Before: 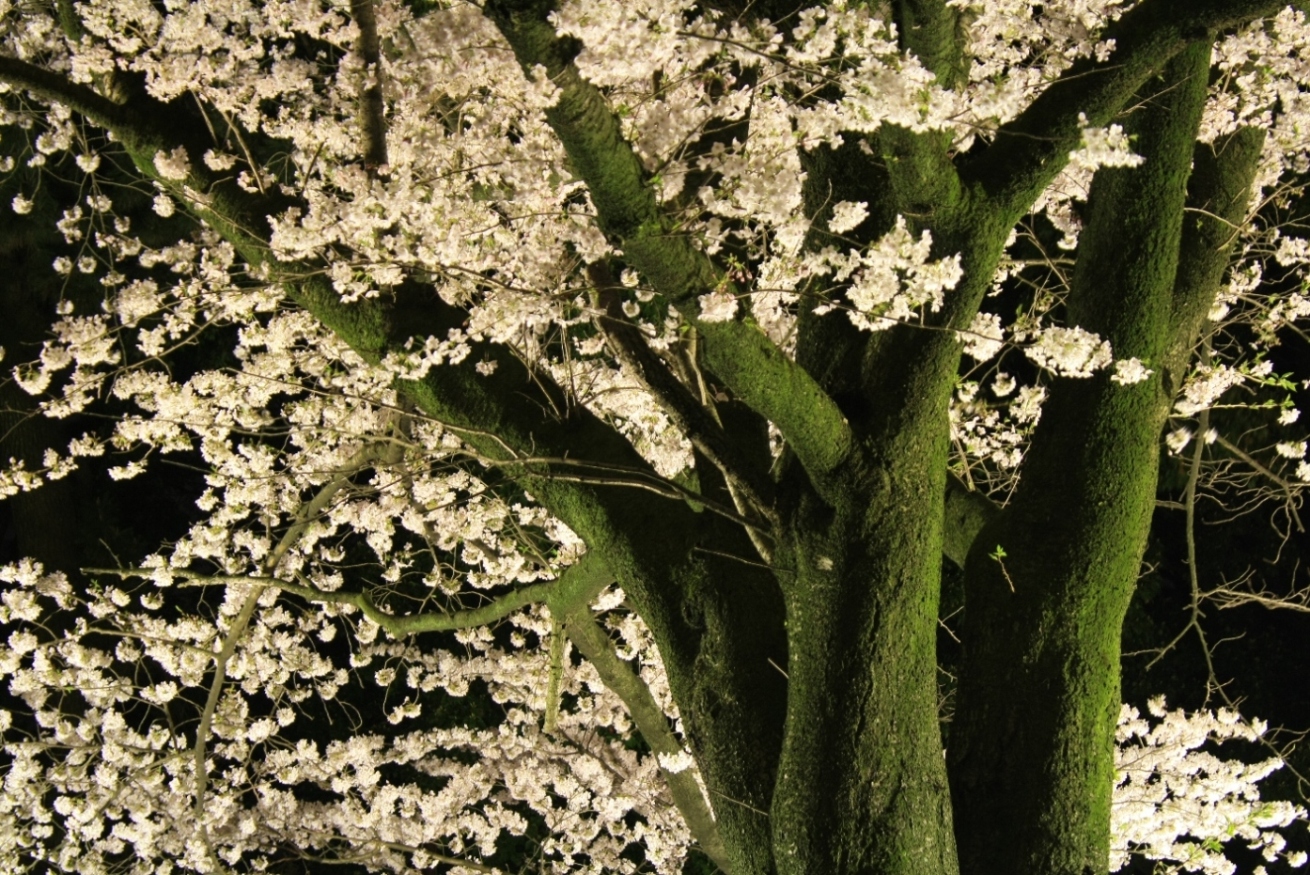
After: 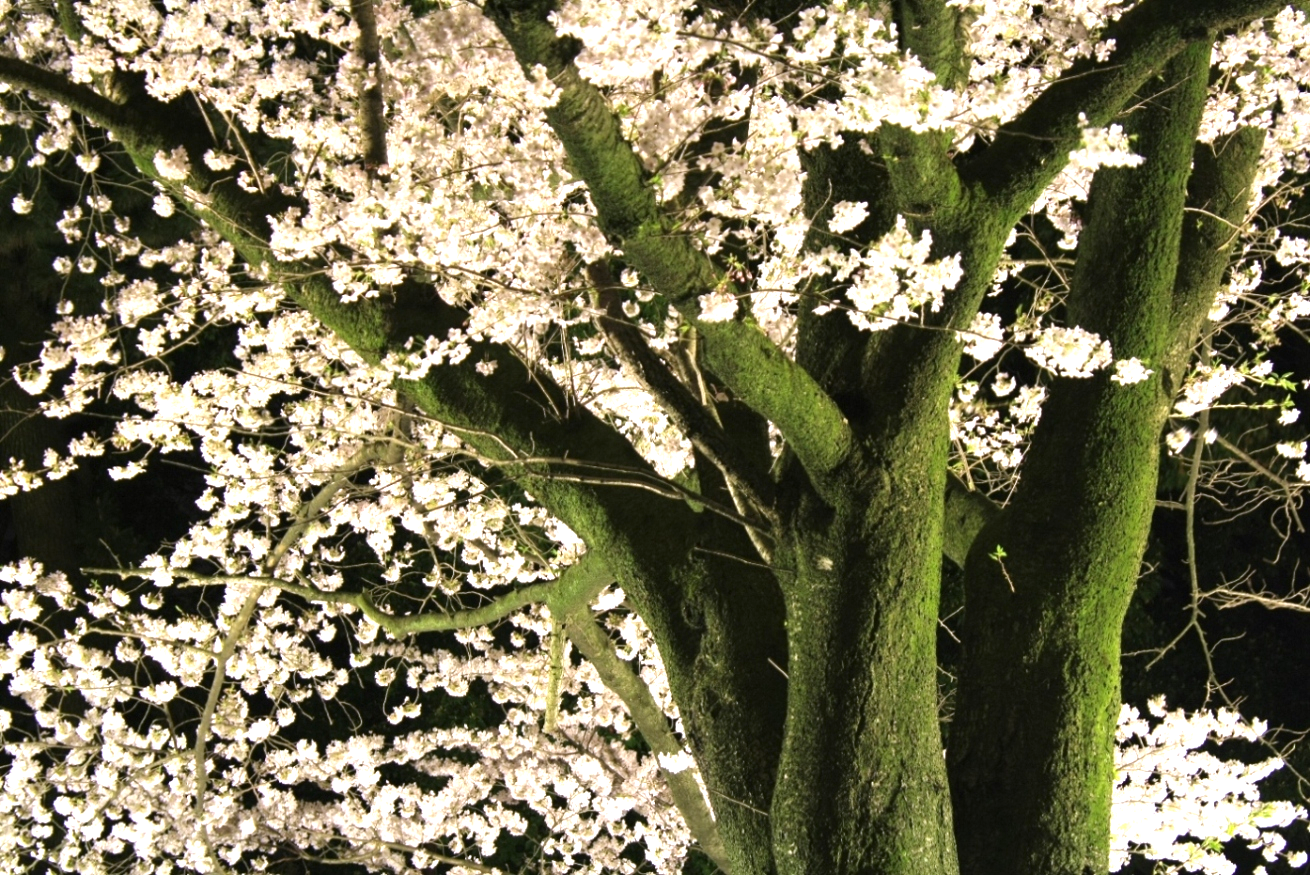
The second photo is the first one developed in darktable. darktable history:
exposure: exposure 0.781 EV, compensate highlight preservation false
white balance: red 1.004, blue 1.096
